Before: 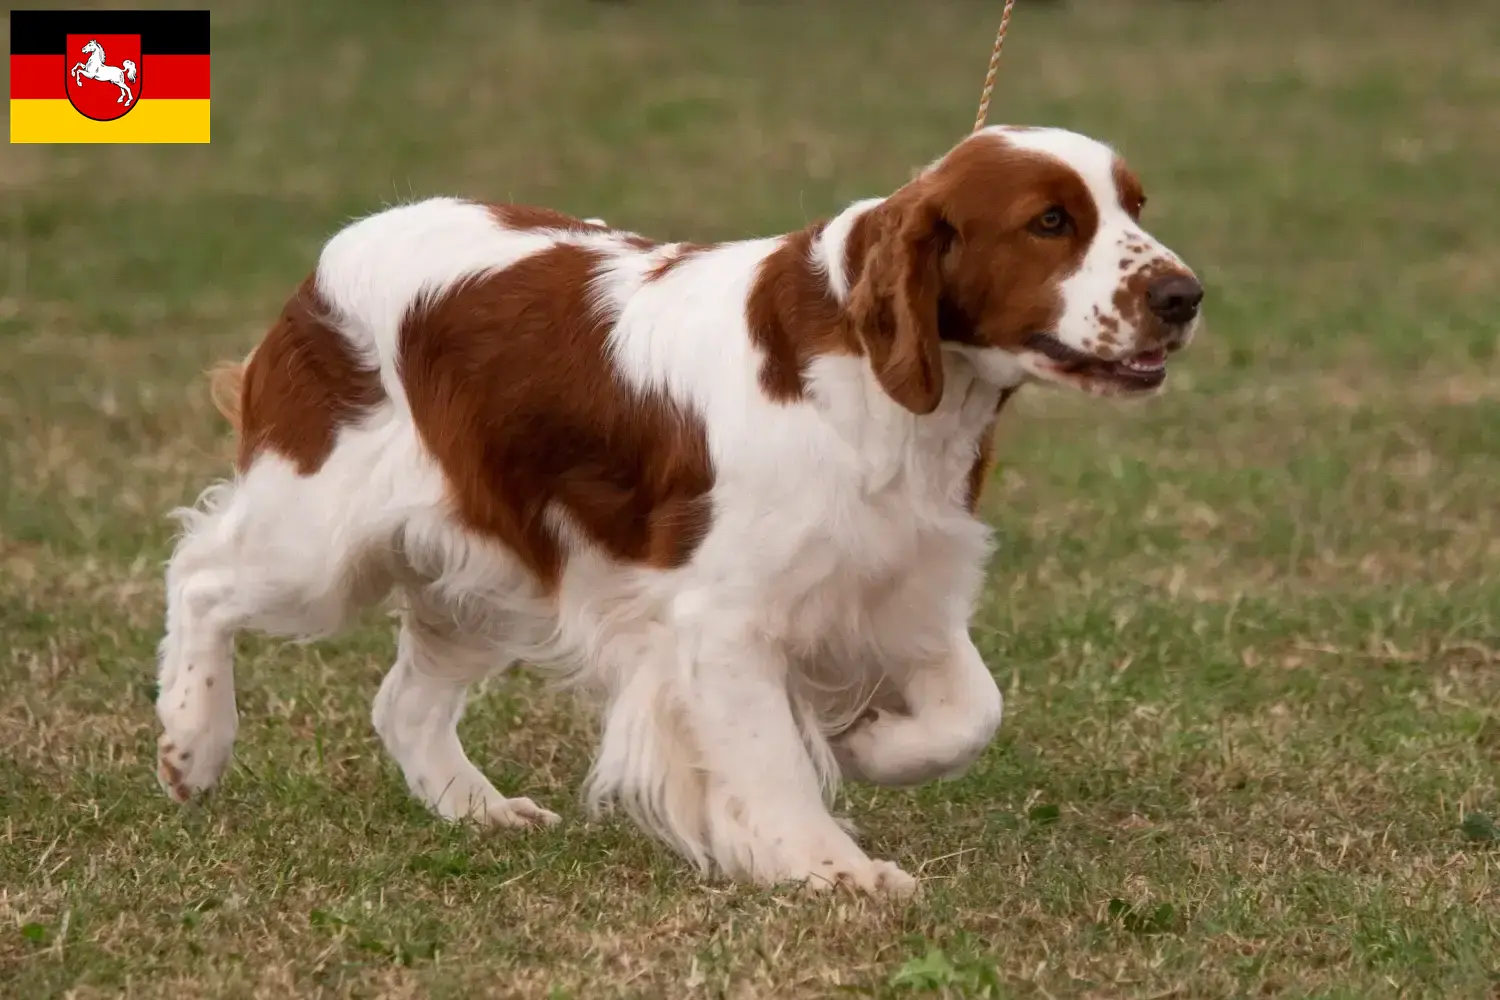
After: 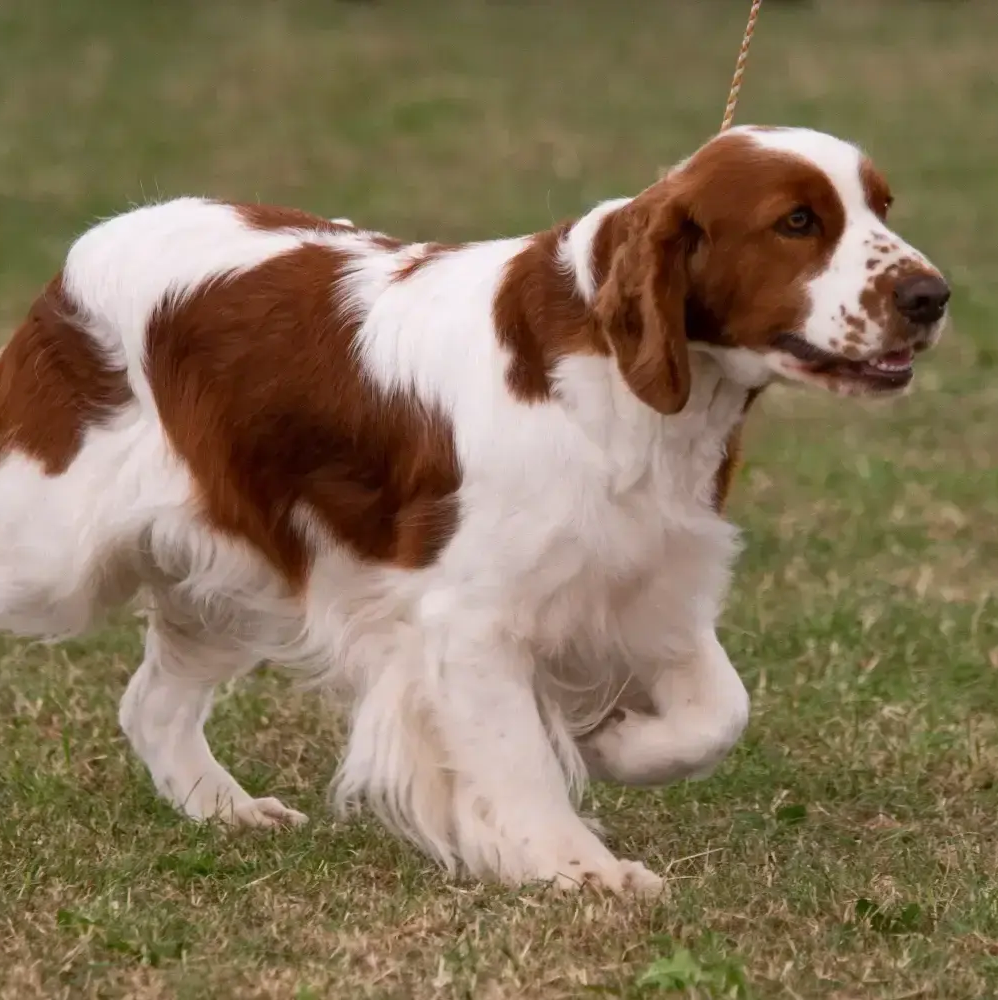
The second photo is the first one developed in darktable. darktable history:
crop: left 16.899%, right 16.556%
white balance: red 1.004, blue 1.024
